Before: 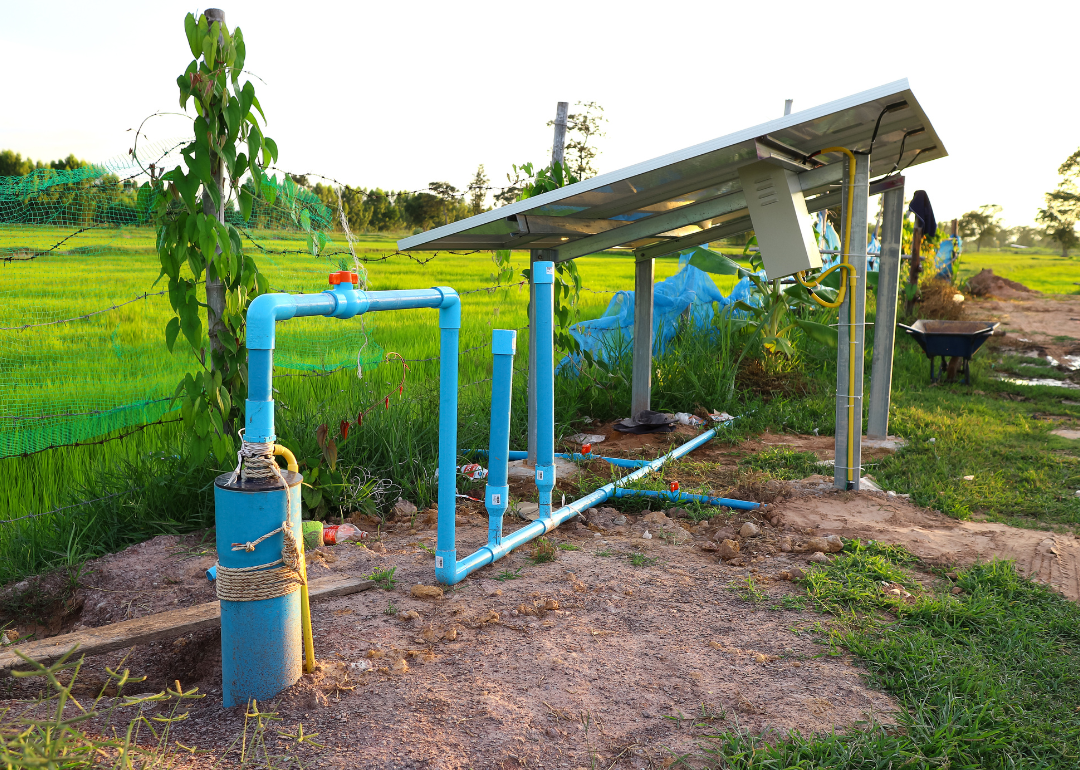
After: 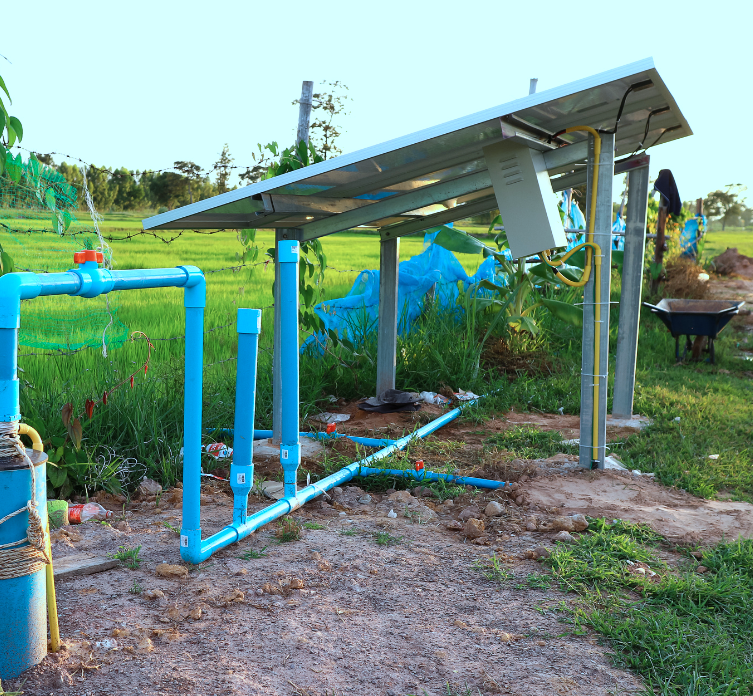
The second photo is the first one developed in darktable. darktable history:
color correction: highlights a* -9.85, highlights b* -21.99
crop and rotate: left 23.703%, top 2.787%, right 6.536%, bottom 6.718%
